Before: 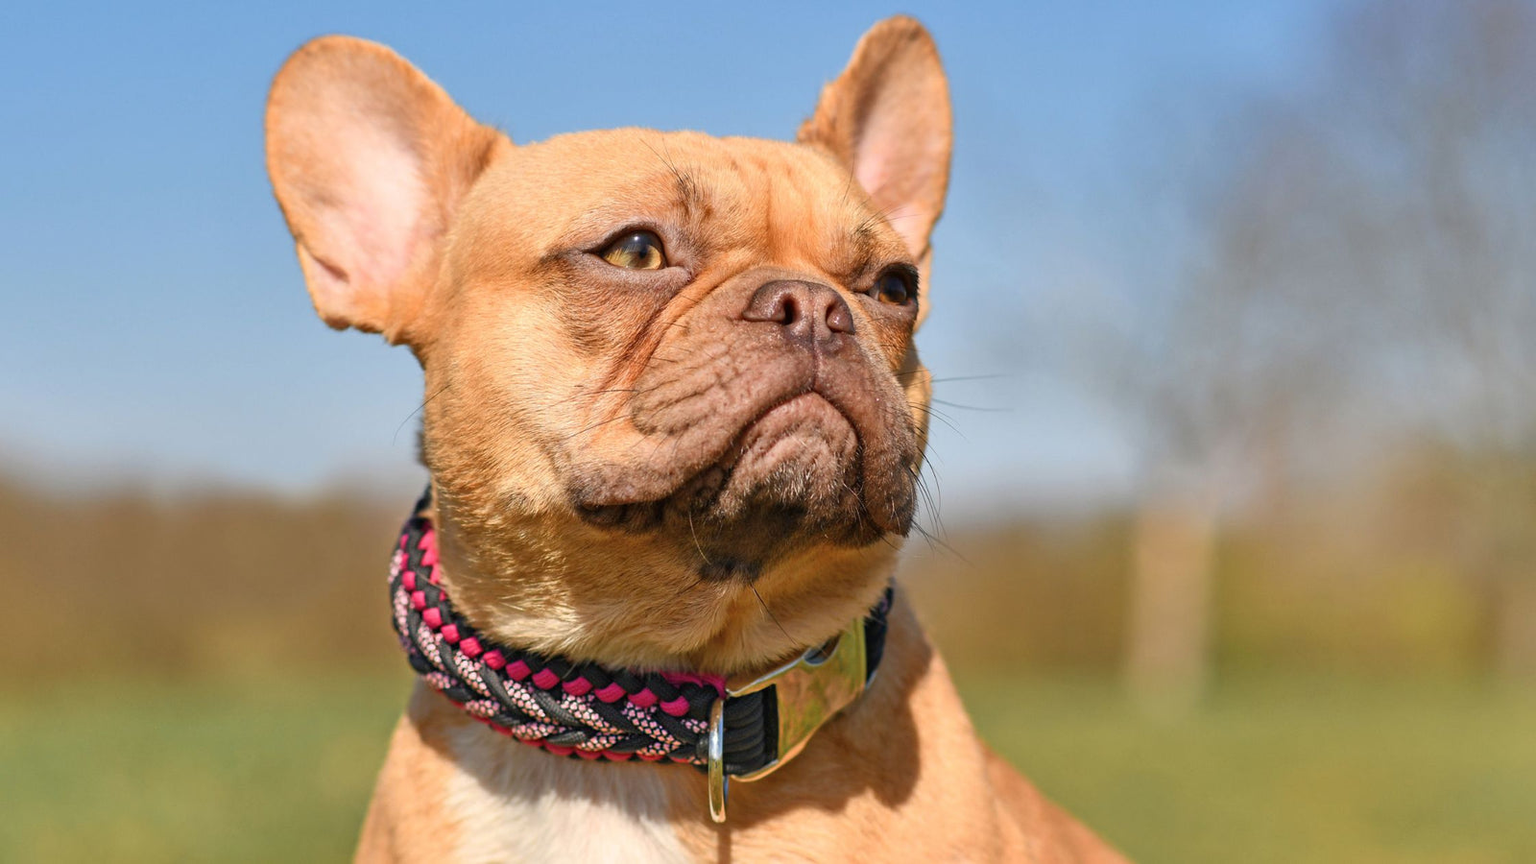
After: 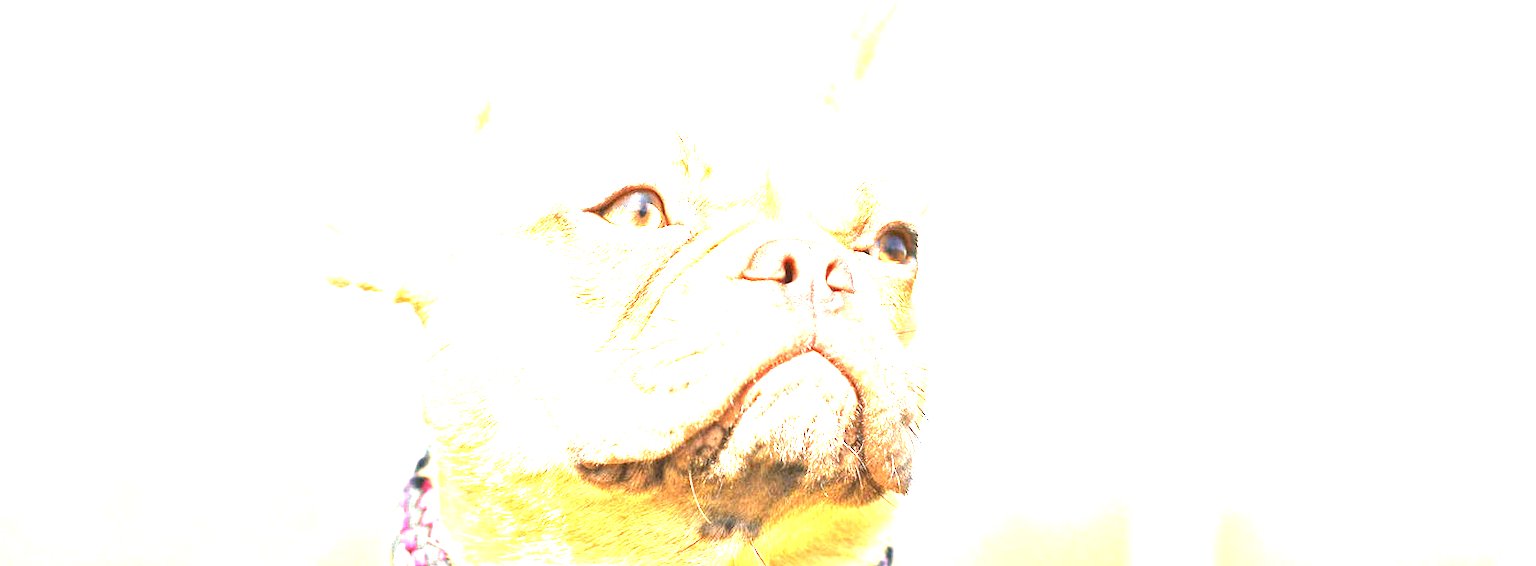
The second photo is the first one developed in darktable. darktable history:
color balance: lift [1.004, 1.002, 1.002, 0.998], gamma [1, 1.007, 1.002, 0.993], gain [1, 0.977, 1.013, 1.023], contrast -3.64%
exposure: black level correction 0, exposure 4 EV, compensate exposure bias true, compensate highlight preservation false
crop and rotate: top 4.848%, bottom 29.503%
